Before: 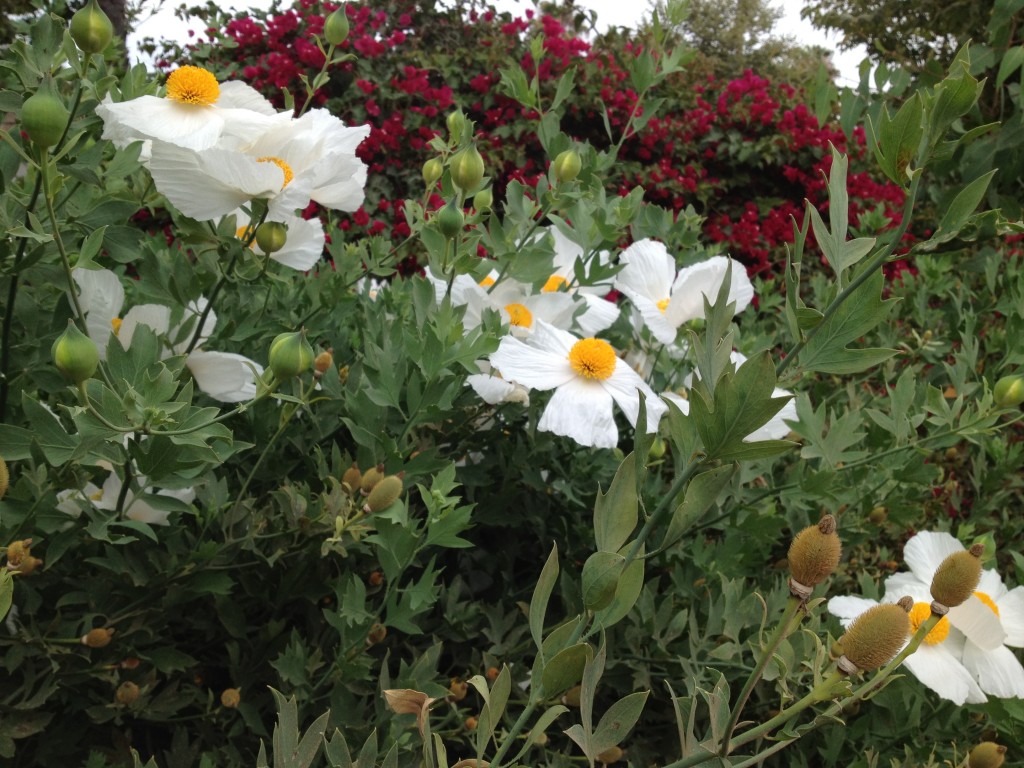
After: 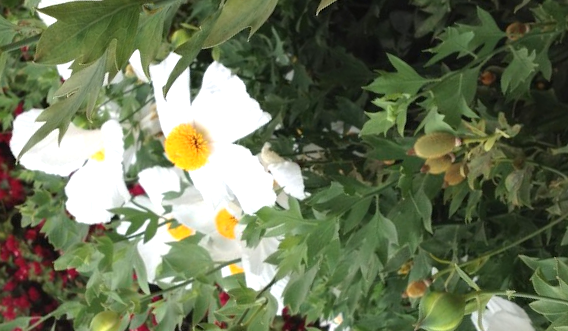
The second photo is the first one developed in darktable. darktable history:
exposure: exposure 0.648 EV, compensate highlight preservation false
crop and rotate: angle 147.74°, left 9.096%, top 15.638%, right 4.4%, bottom 17.078%
